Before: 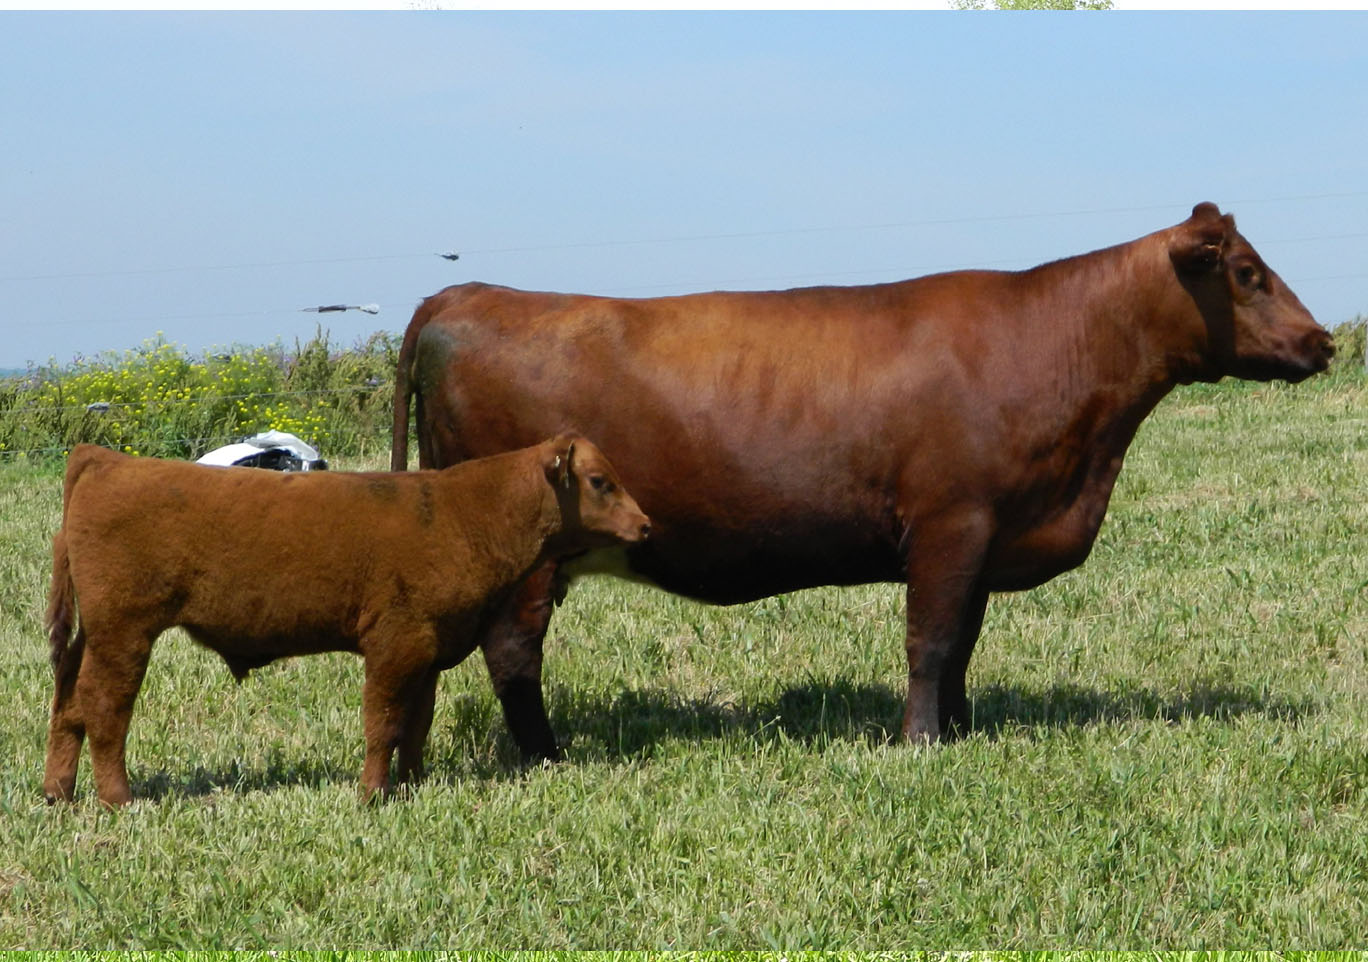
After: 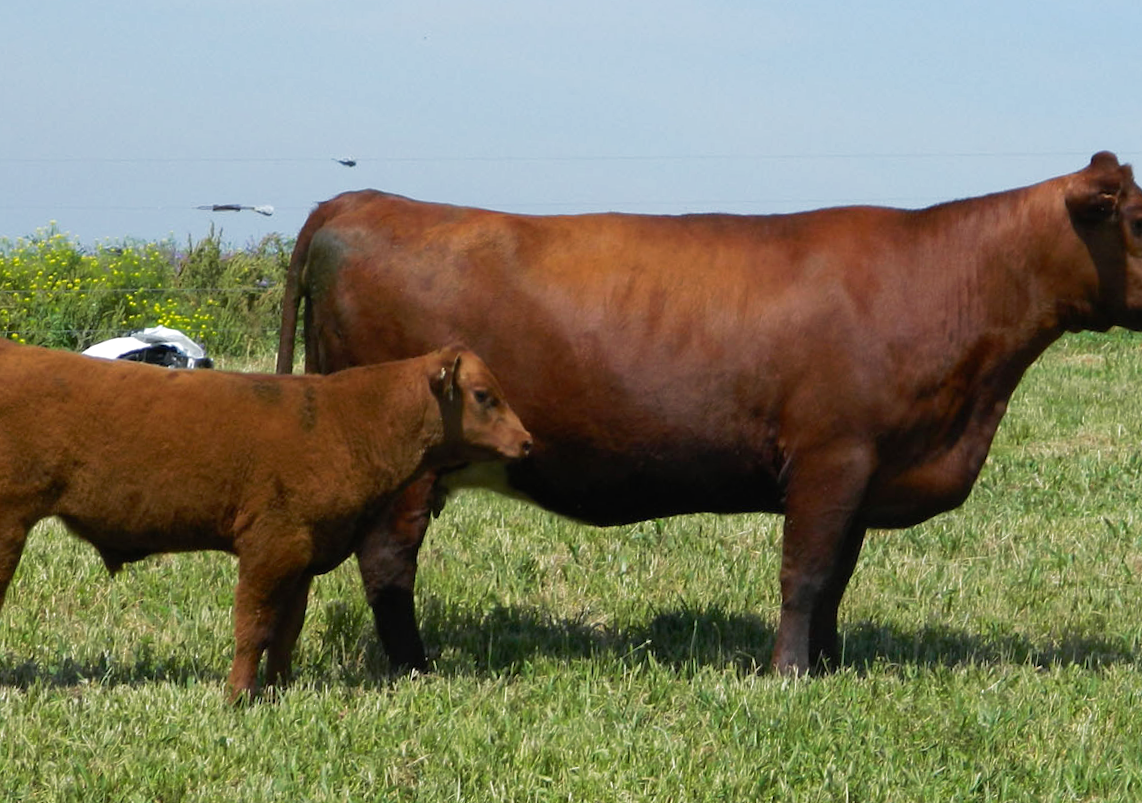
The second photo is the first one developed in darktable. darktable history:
crop and rotate: angle -3.27°, left 5.211%, top 5.211%, right 4.607%, bottom 4.607%
base curve: curves: ch0 [(0, 0) (0.841, 0.609) (1, 1)]
tone curve: curves: ch0 [(0, 0) (0.003, 0.01) (0.011, 0.017) (0.025, 0.035) (0.044, 0.068) (0.069, 0.109) (0.1, 0.144) (0.136, 0.185) (0.177, 0.231) (0.224, 0.279) (0.277, 0.346) (0.335, 0.42) (0.399, 0.5) (0.468, 0.603) (0.543, 0.712) (0.623, 0.808) (0.709, 0.883) (0.801, 0.957) (0.898, 0.993) (1, 1)], preserve colors none
